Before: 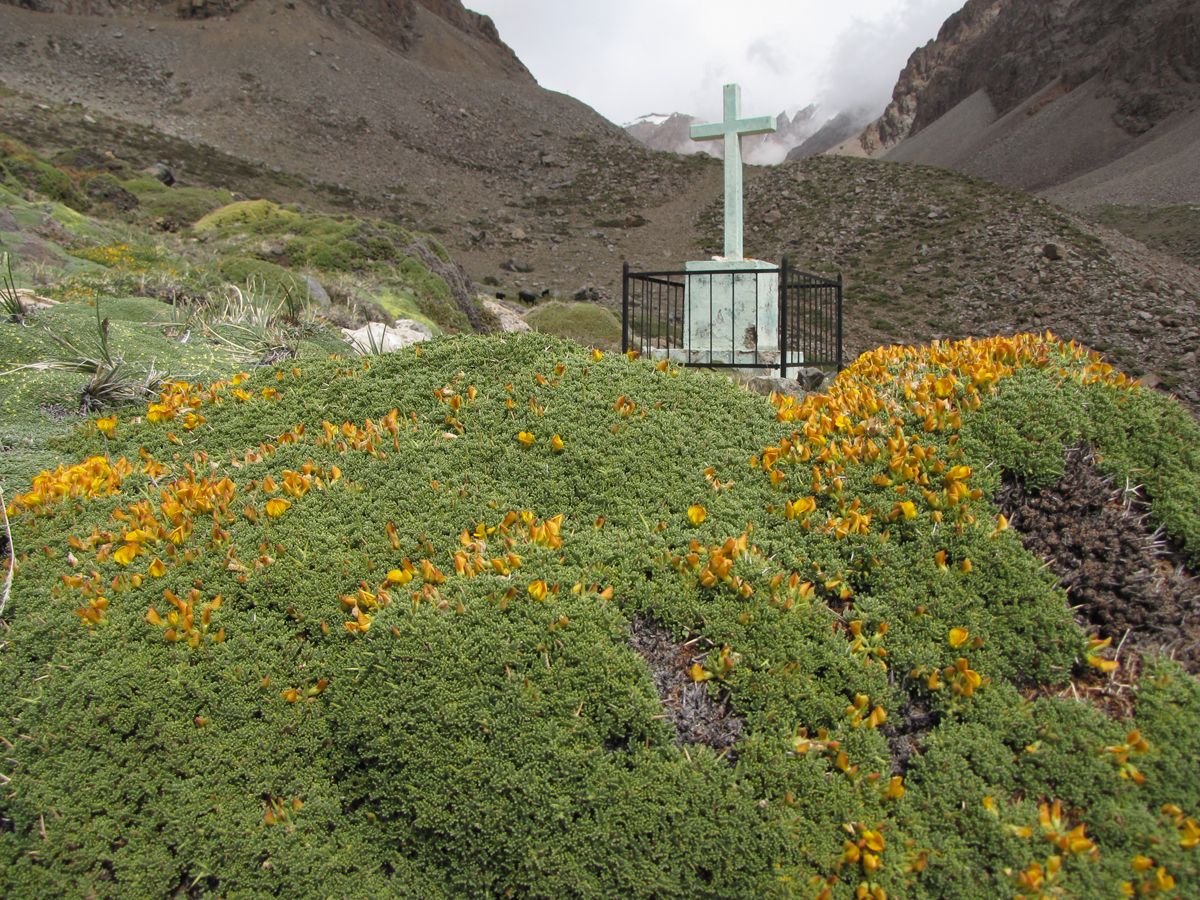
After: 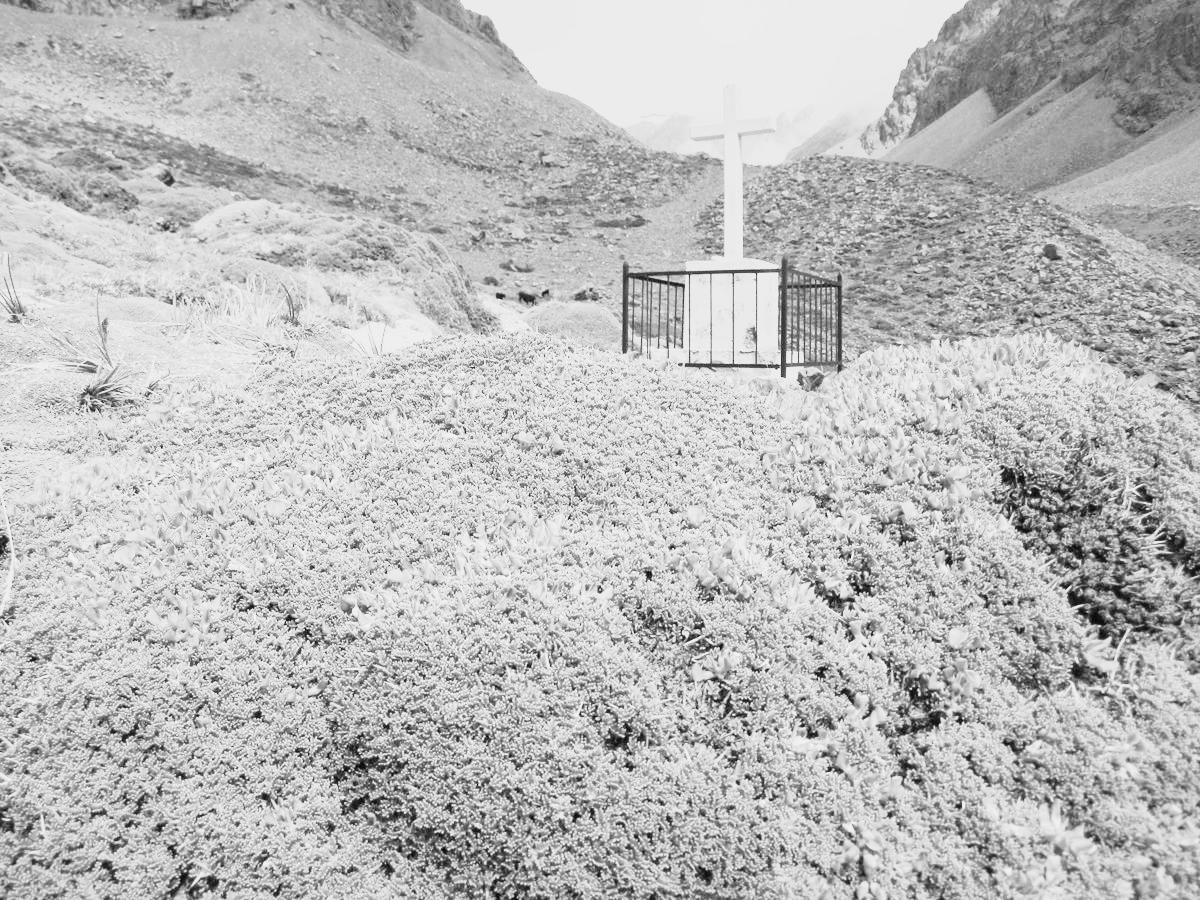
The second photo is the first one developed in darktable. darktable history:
monochrome: a -92.57, b 58.91
base curve: curves: ch0 [(0, 0) (0.495, 0.917) (1, 1)]
